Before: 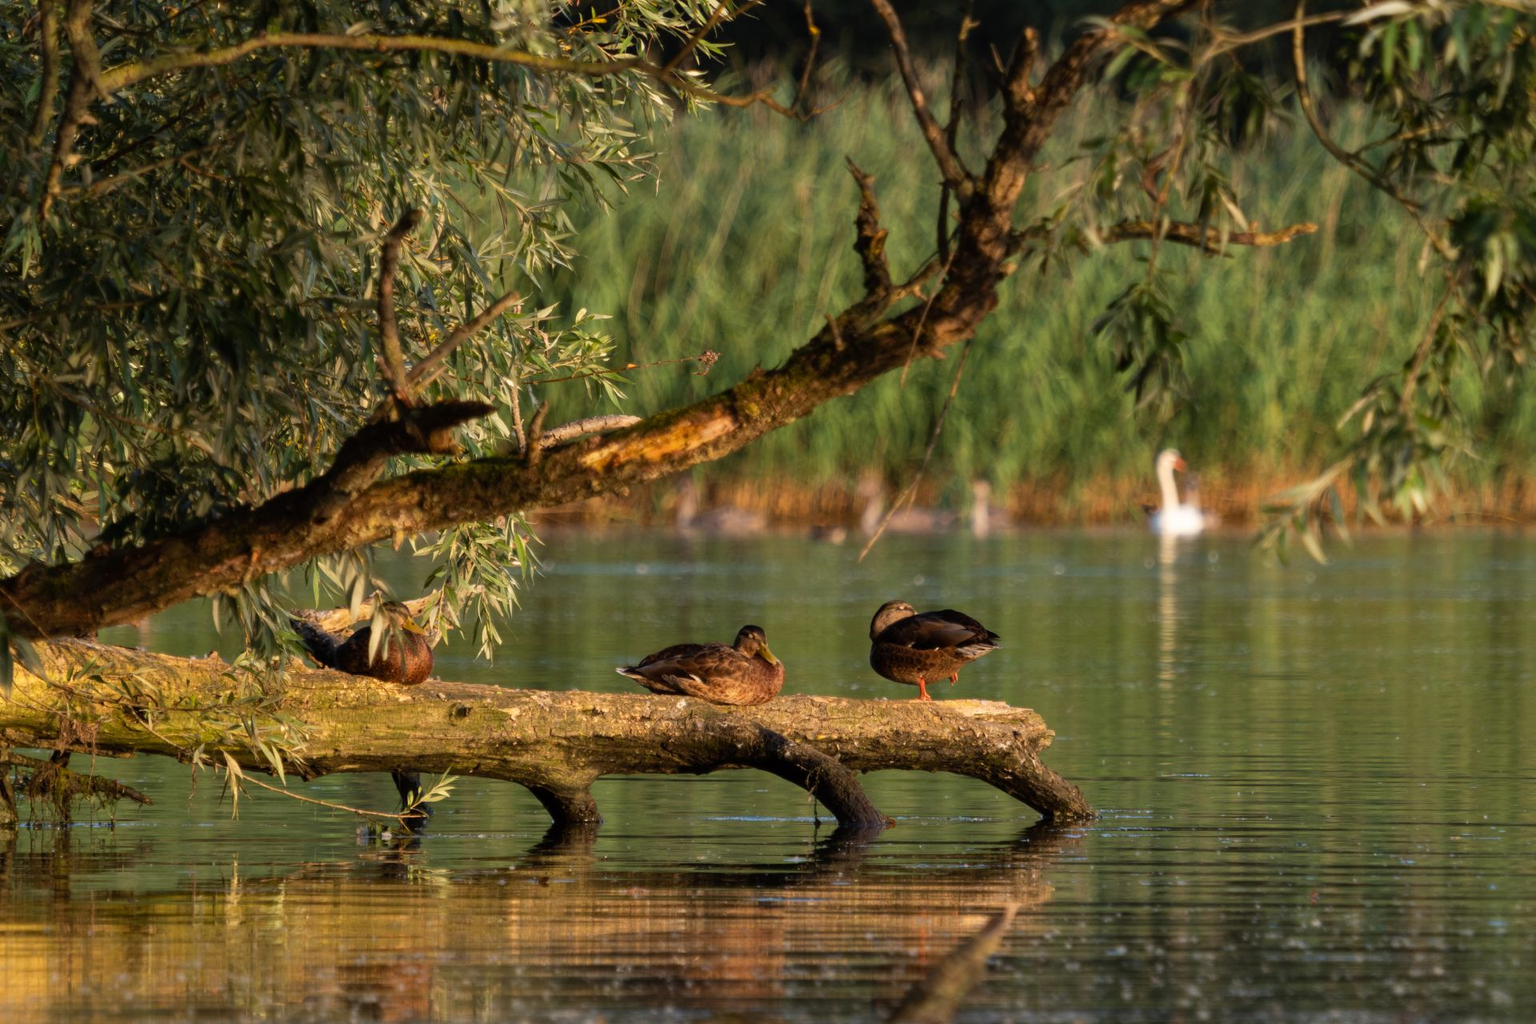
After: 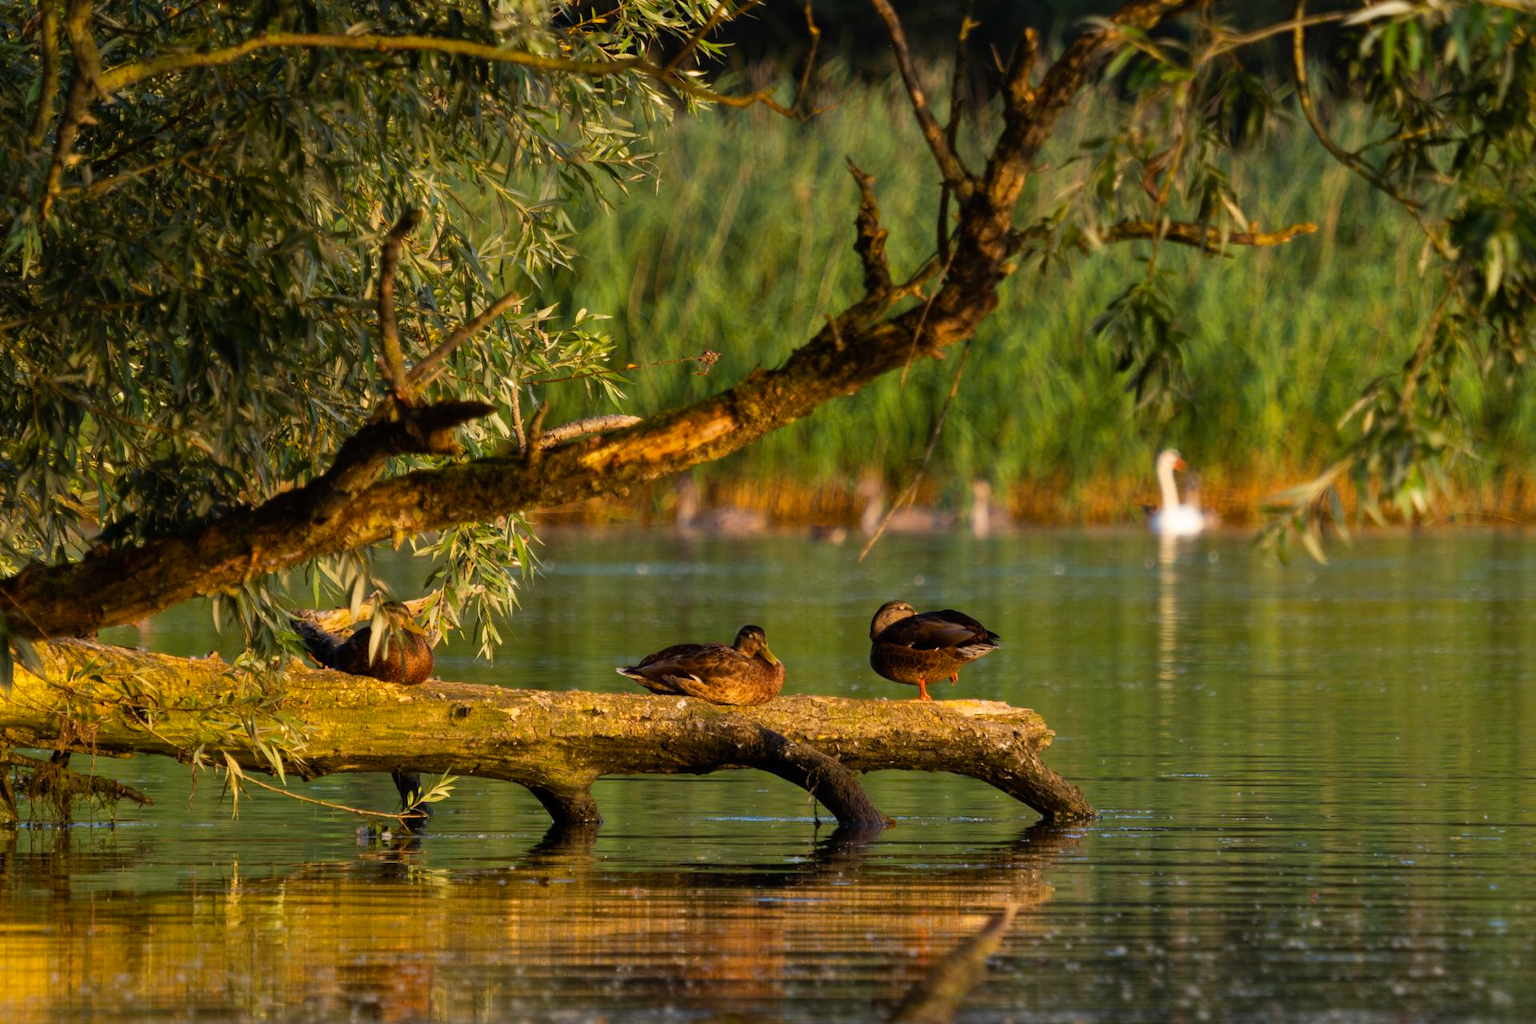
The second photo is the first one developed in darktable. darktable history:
color balance rgb: shadows lift › luminance -9.855%, perceptual saturation grading › global saturation 25.318%
